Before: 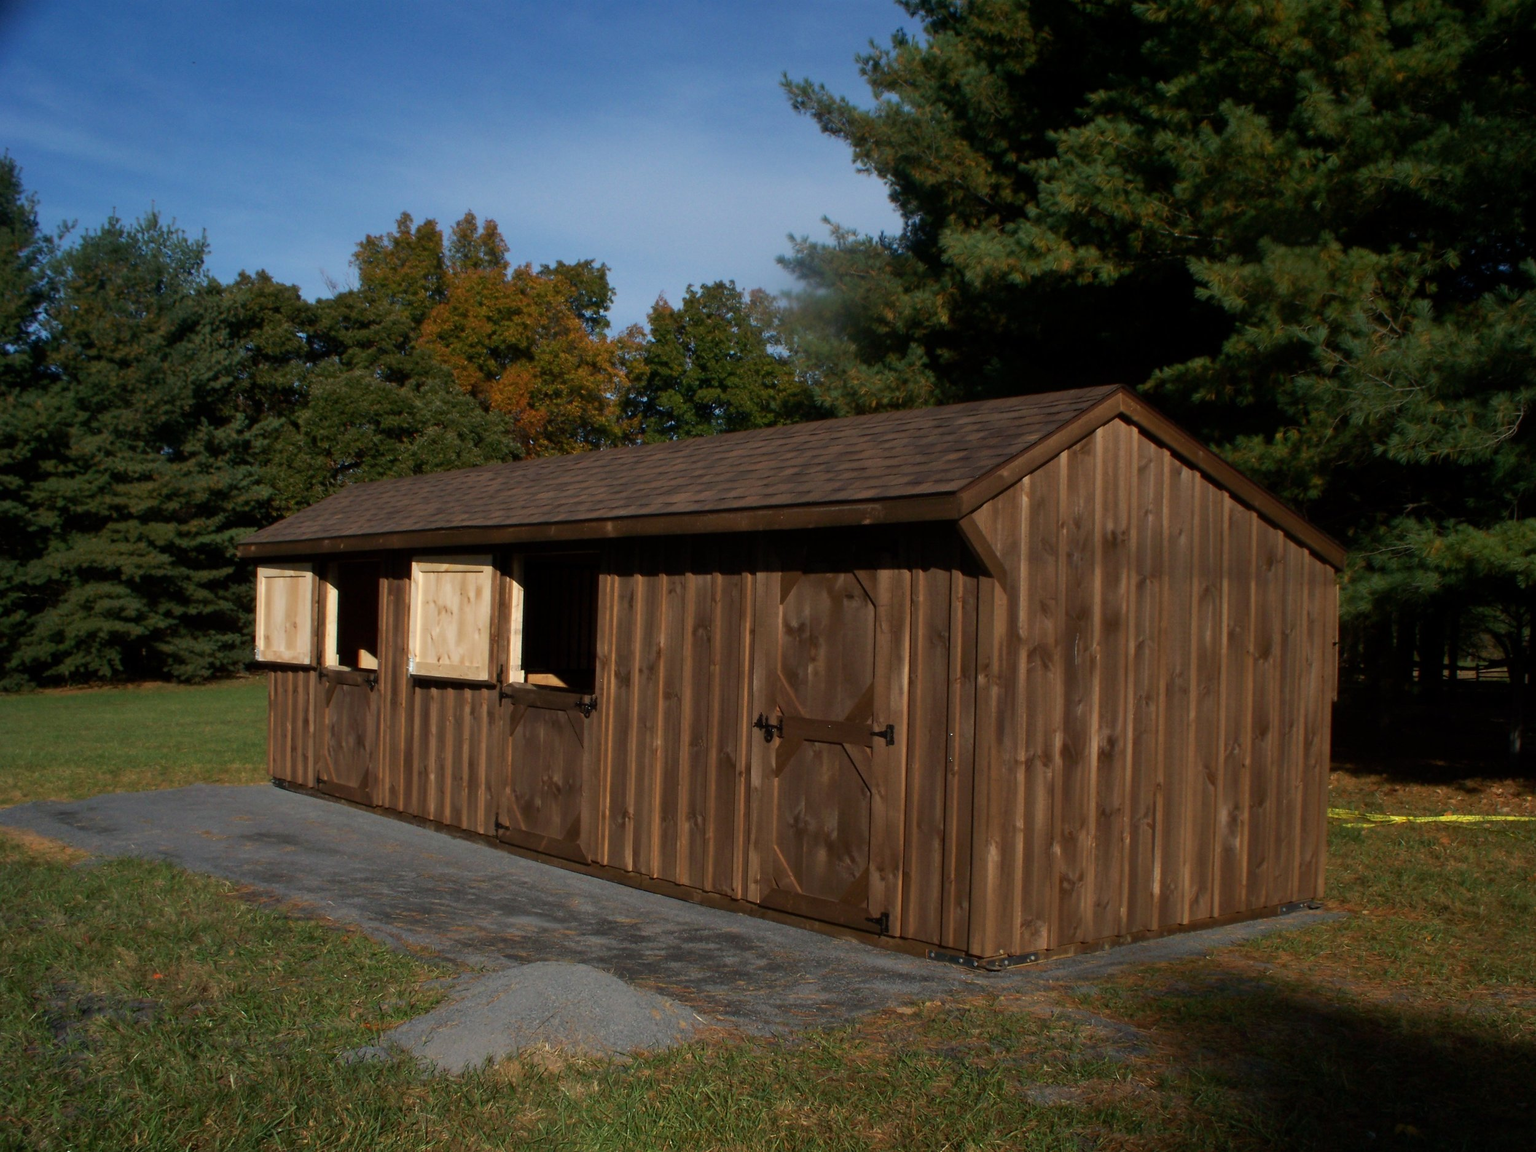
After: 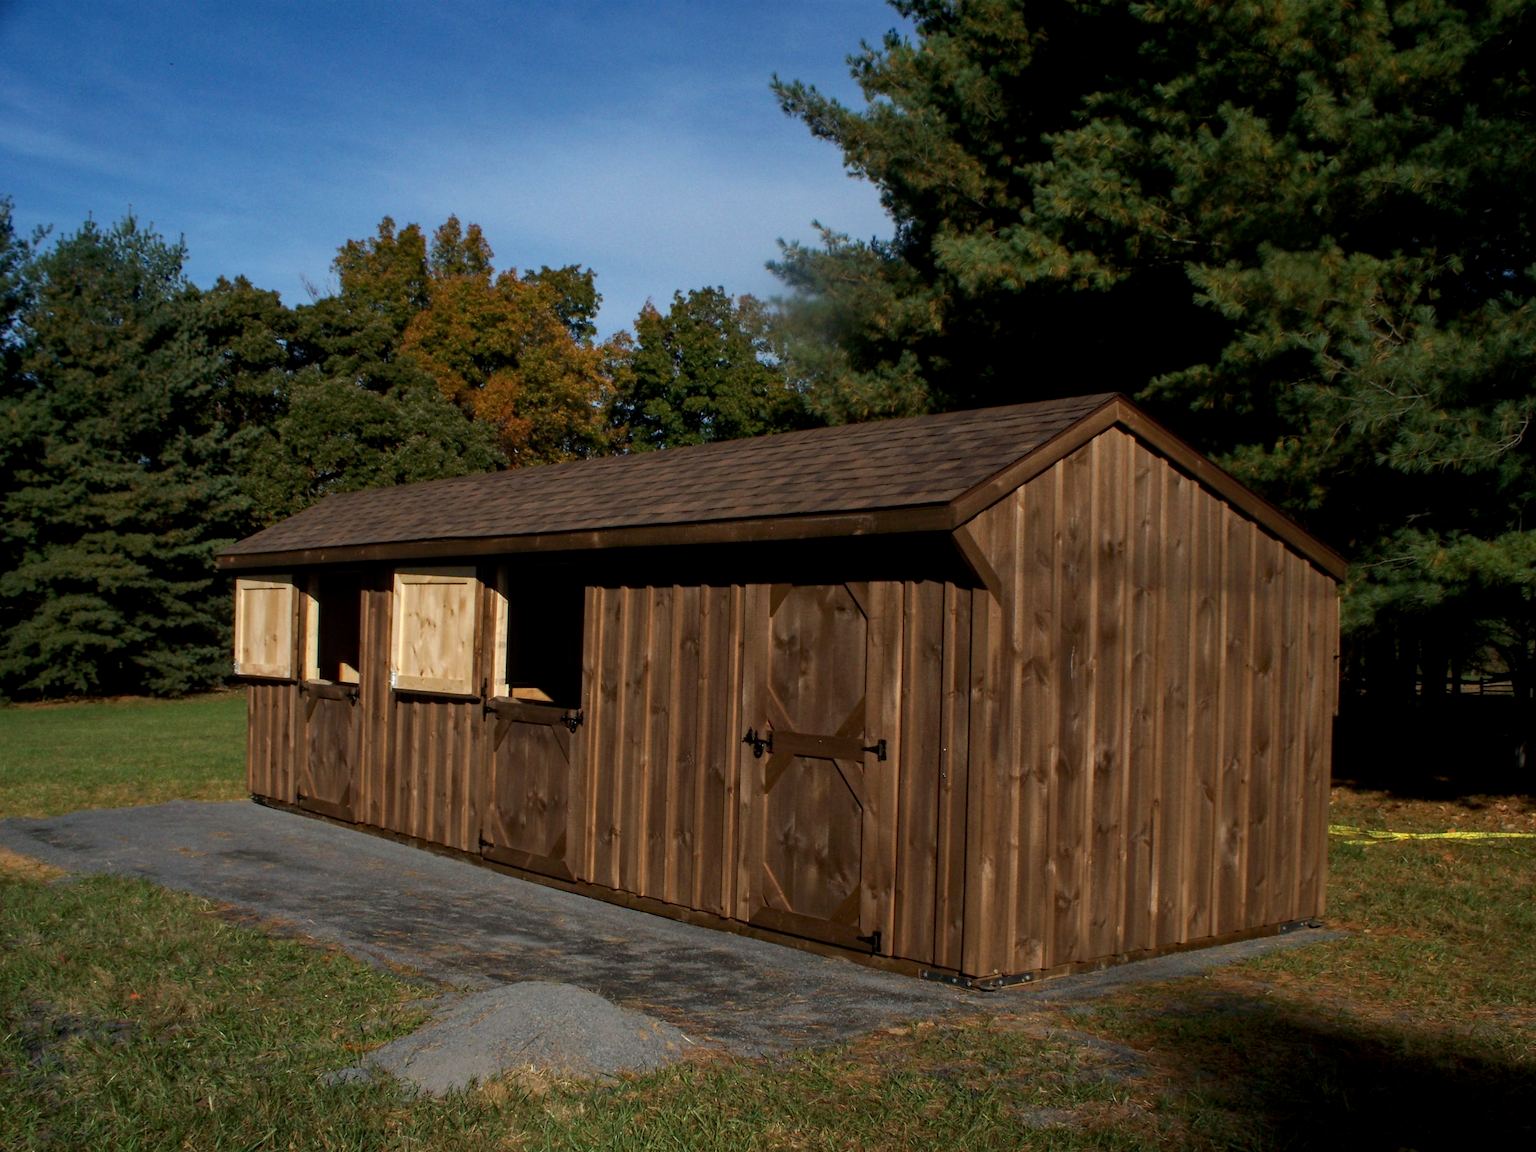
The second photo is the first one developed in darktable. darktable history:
crop: left 1.702%, right 0.273%, bottom 1.963%
haze removal: compatibility mode true, adaptive false
local contrast: on, module defaults
